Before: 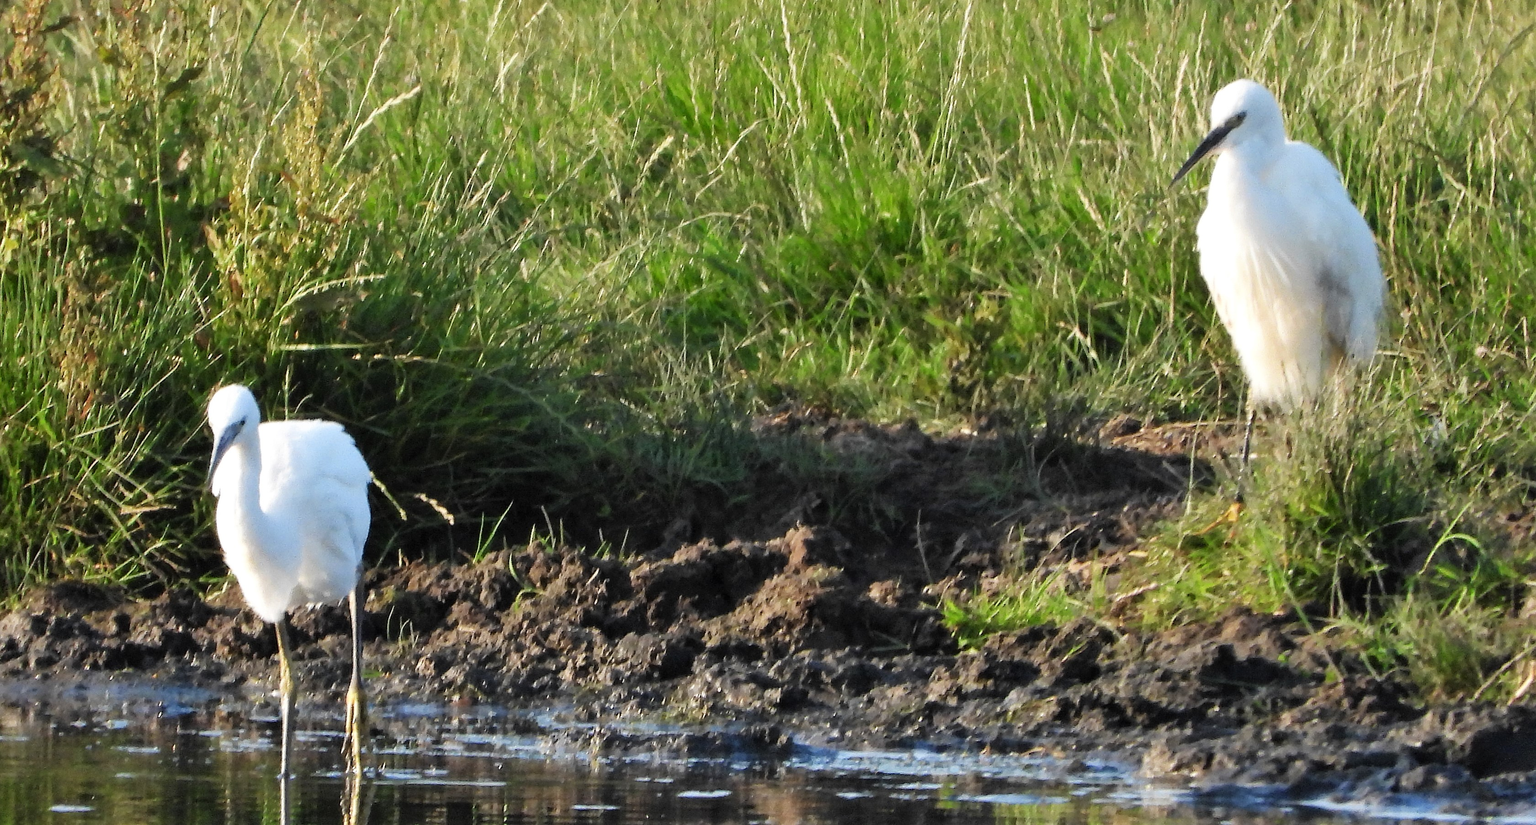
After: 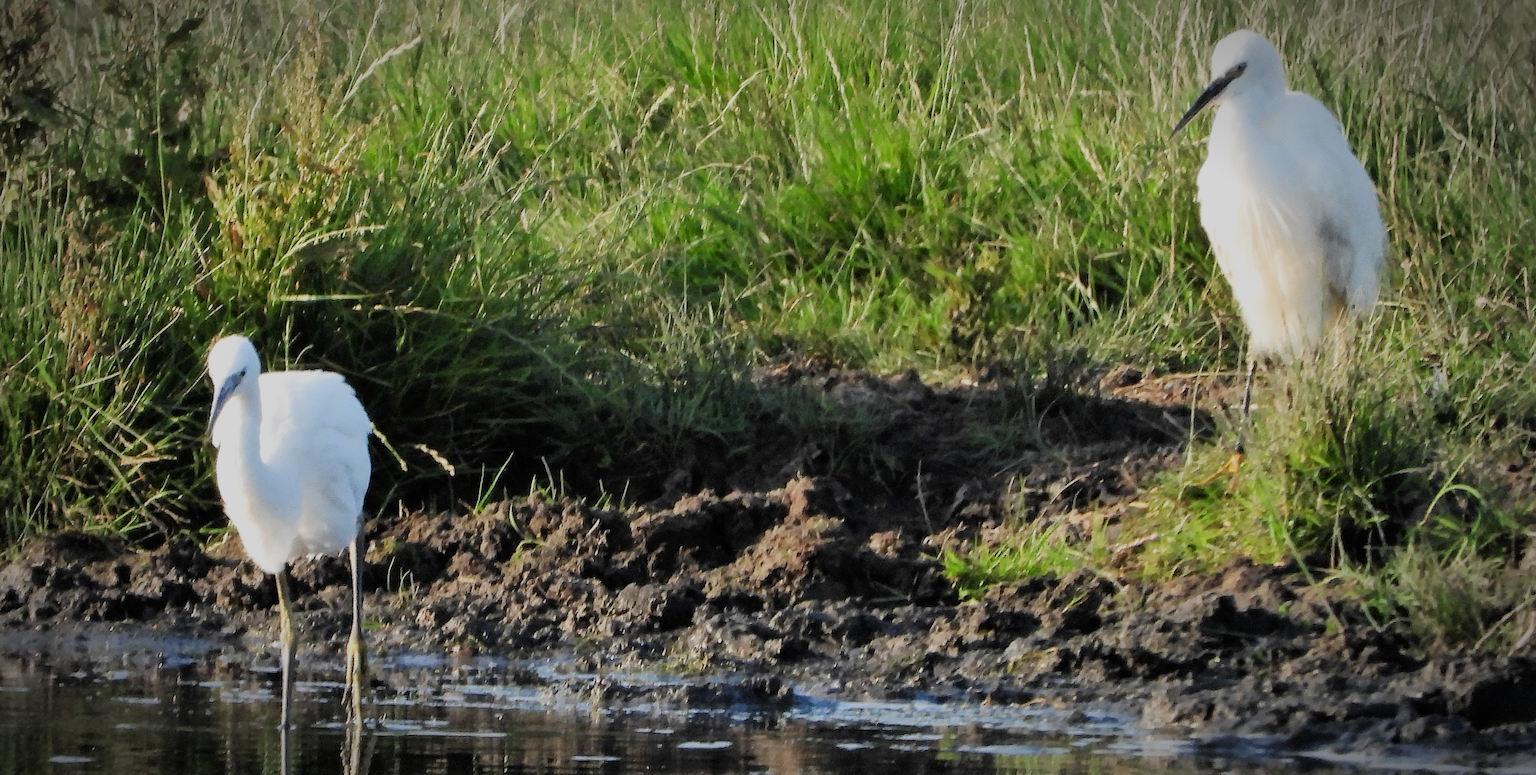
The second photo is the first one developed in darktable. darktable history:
crop and rotate: top 6.065%
filmic rgb: black relative exposure -7.65 EV, white relative exposure 4.56 EV, hardness 3.61, contrast in shadows safe
vignetting: brightness -0.69, automatic ratio true
